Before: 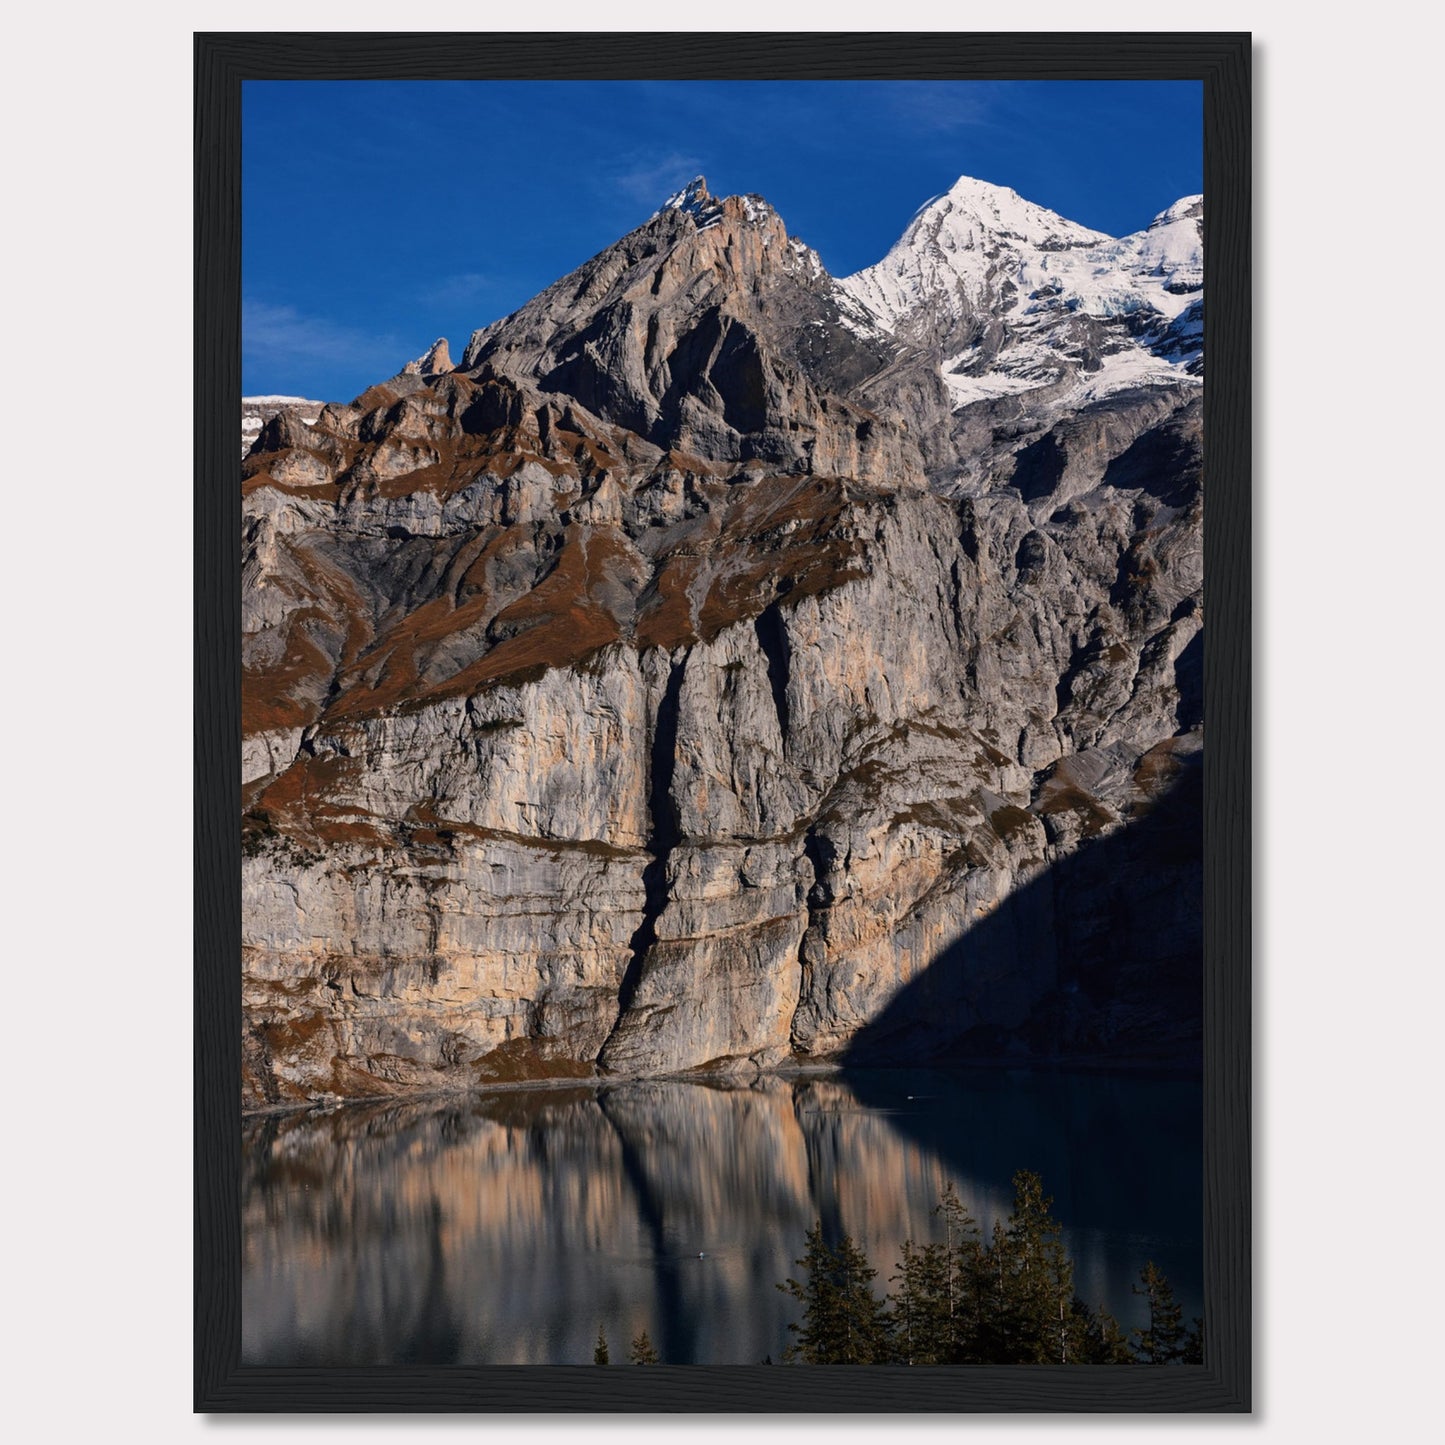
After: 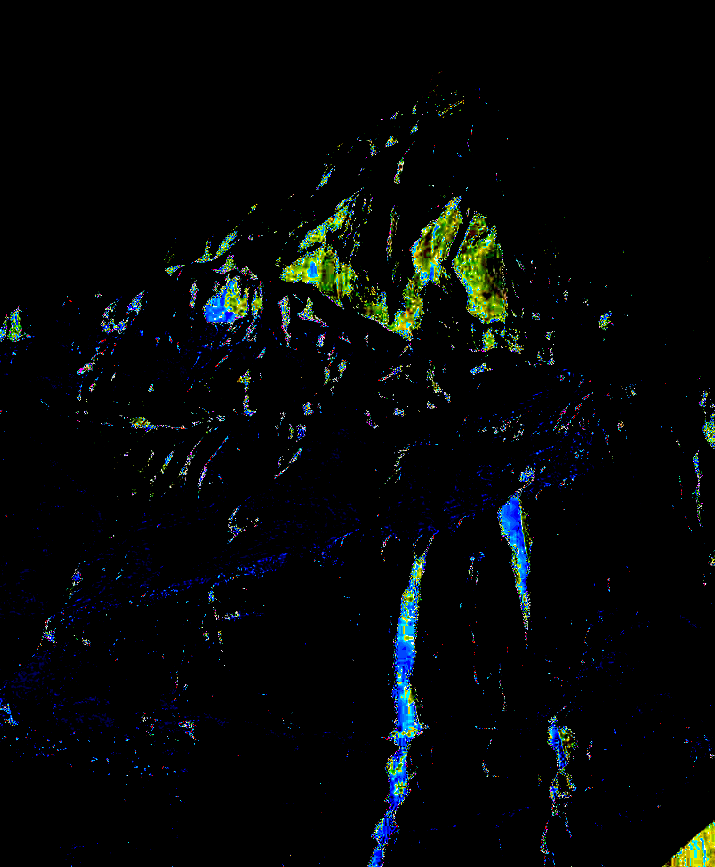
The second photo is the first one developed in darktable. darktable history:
exposure: exposure 7.963 EV, compensate highlight preservation false
crop: left 17.86%, top 7.666%, right 32.61%, bottom 32.3%
tone equalizer: -8 EV -0.49 EV, -7 EV -0.311 EV, -6 EV -0.106 EV, -5 EV 0.429 EV, -4 EV 0.975 EV, -3 EV 0.79 EV, -2 EV -0.006 EV, -1 EV 0.143 EV, +0 EV -0.02 EV
color balance rgb: global offset › chroma 0.095%, global offset › hue 250.6°, linear chroma grading › global chroma 14.604%, perceptual saturation grading › global saturation 25.005%
shadows and highlights: low approximation 0.01, soften with gaussian
